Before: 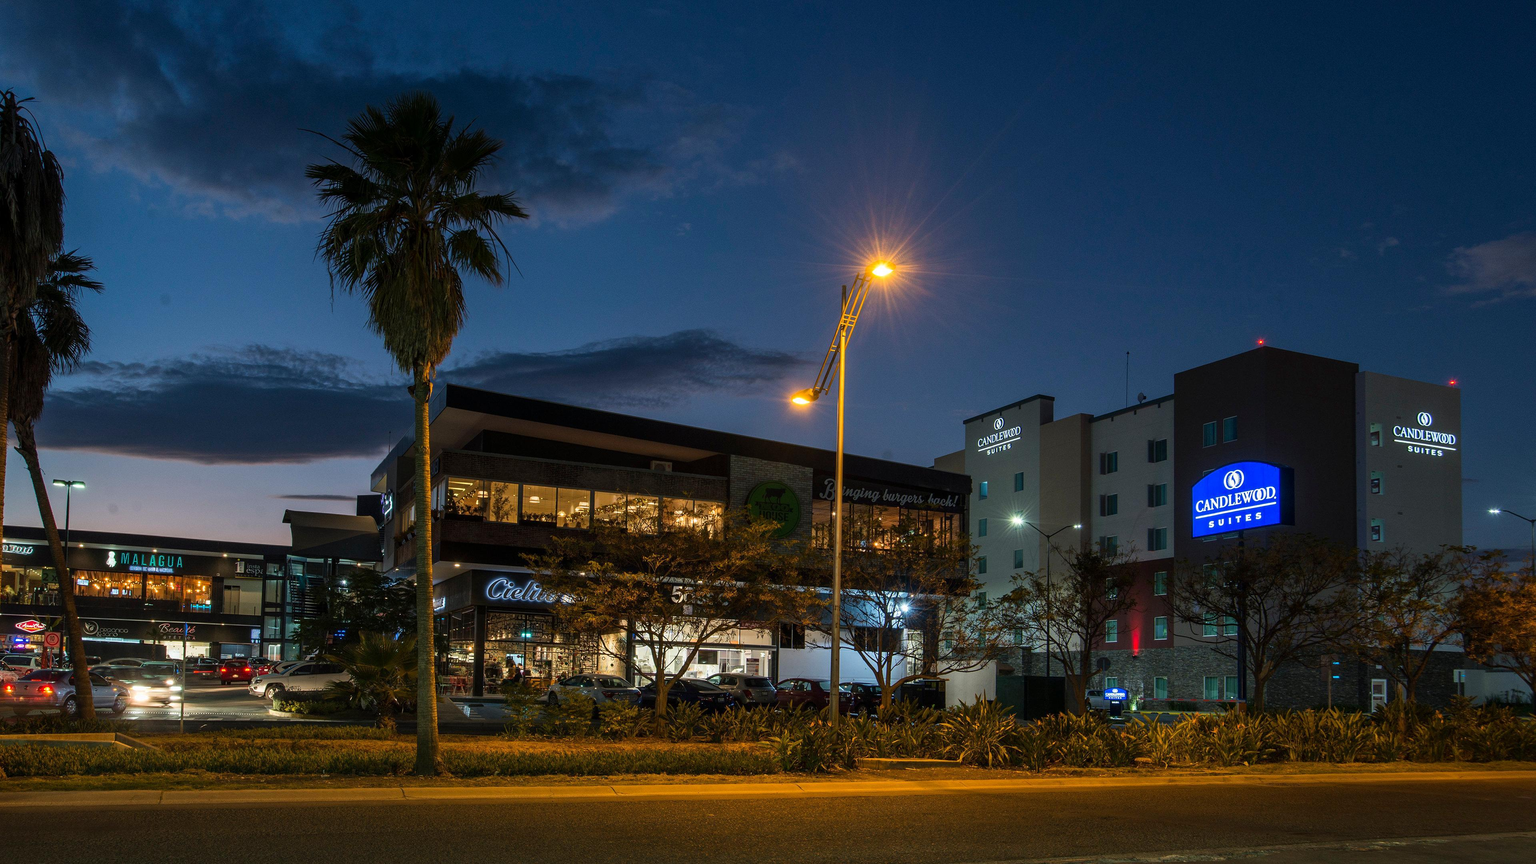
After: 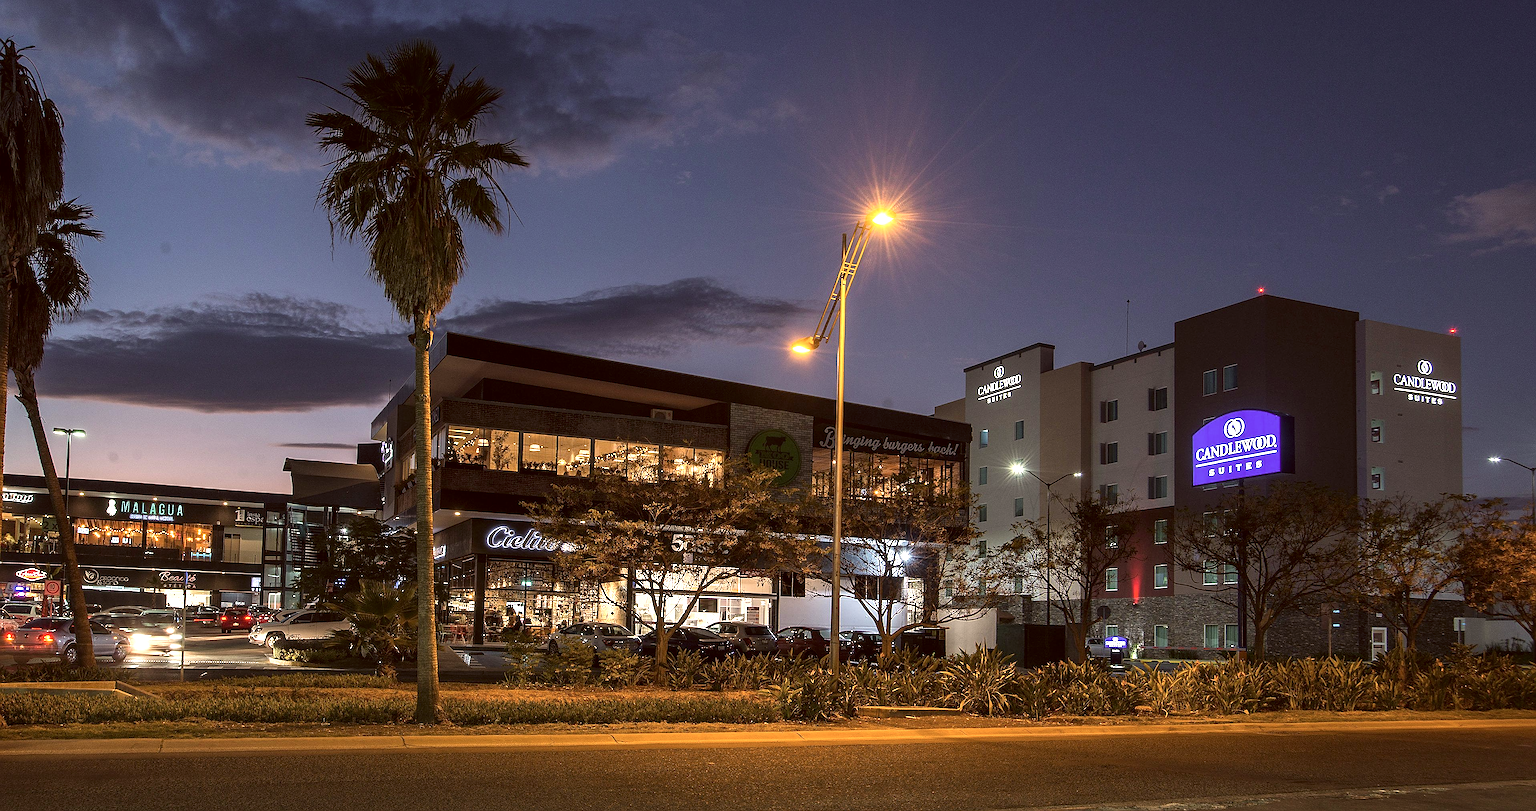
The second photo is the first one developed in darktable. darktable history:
exposure: black level correction 0, exposure 0.693 EV, compensate exposure bias true, compensate highlight preservation false
color correction: highlights a* 10.2, highlights b* 9.71, shadows a* 9.12, shadows b* 8.02, saturation 0.765
crop and rotate: top 6.033%
sharpen: radius 1.372, amount 1.252, threshold 0.804
